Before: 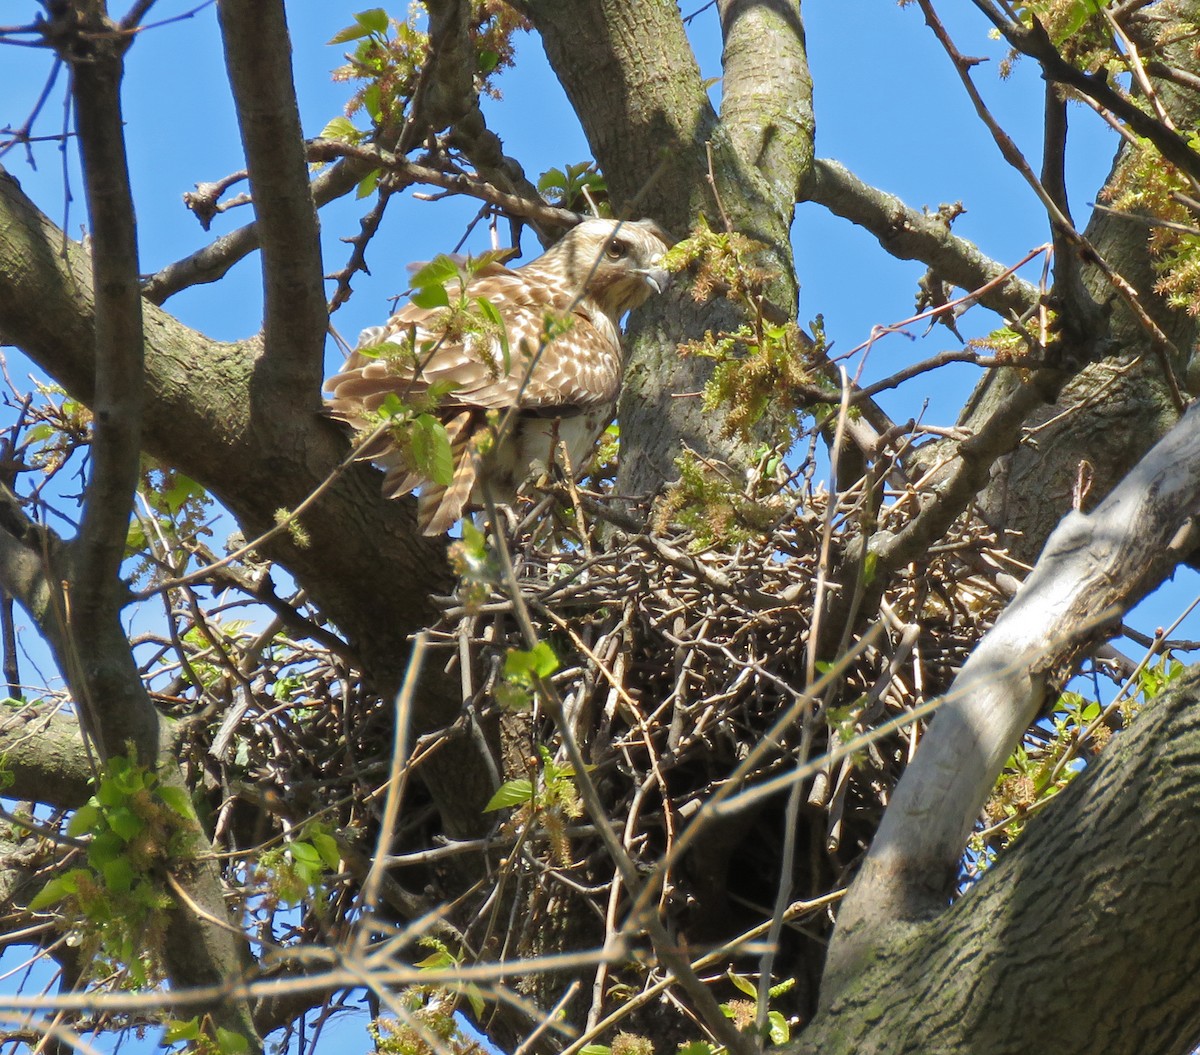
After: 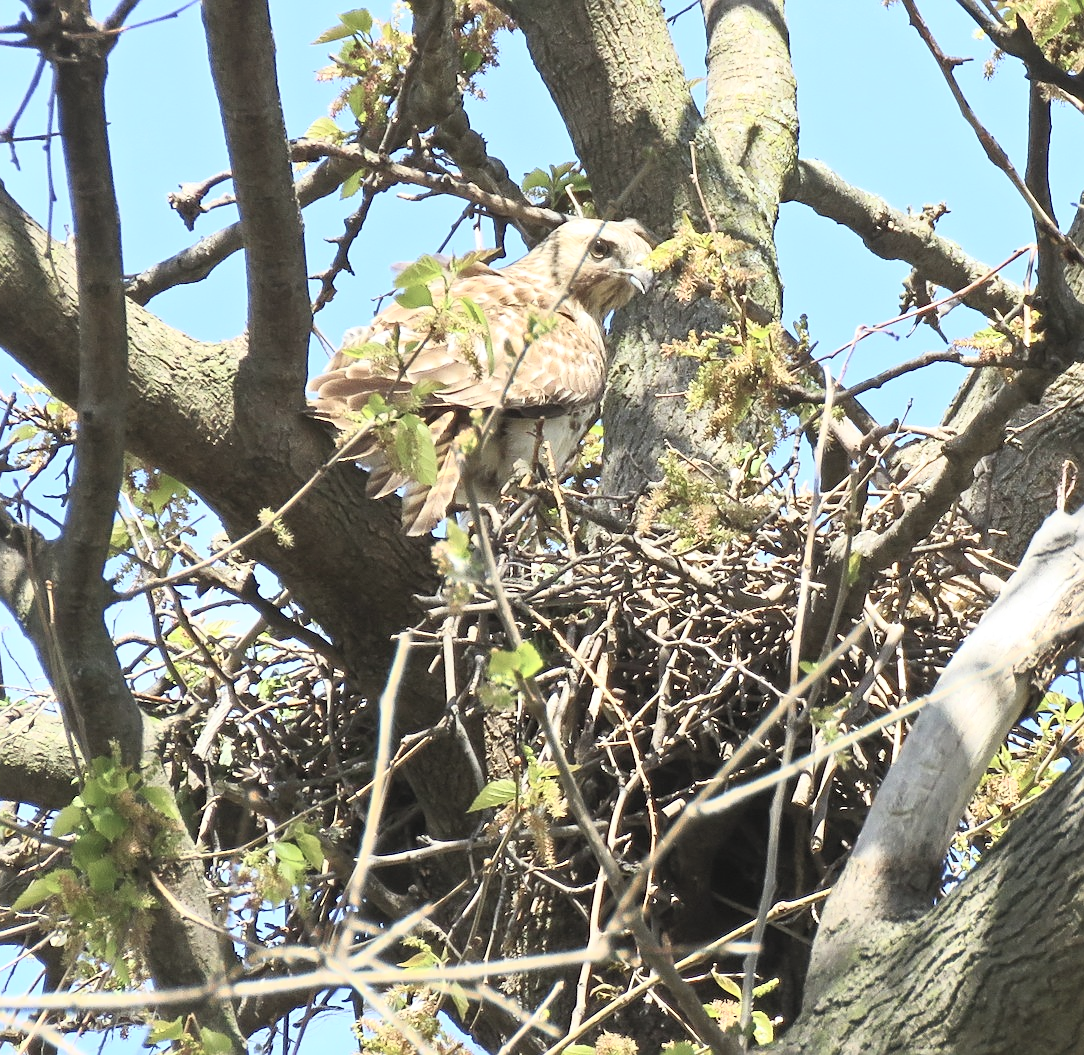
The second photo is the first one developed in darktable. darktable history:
crop and rotate: left 1.375%, right 8.231%
contrast brightness saturation: contrast 0.422, brightness 0.564, saturation -0.208
tone equalizer: mask exposure compensation -0.496 EV
sharpen: on, module defaults
